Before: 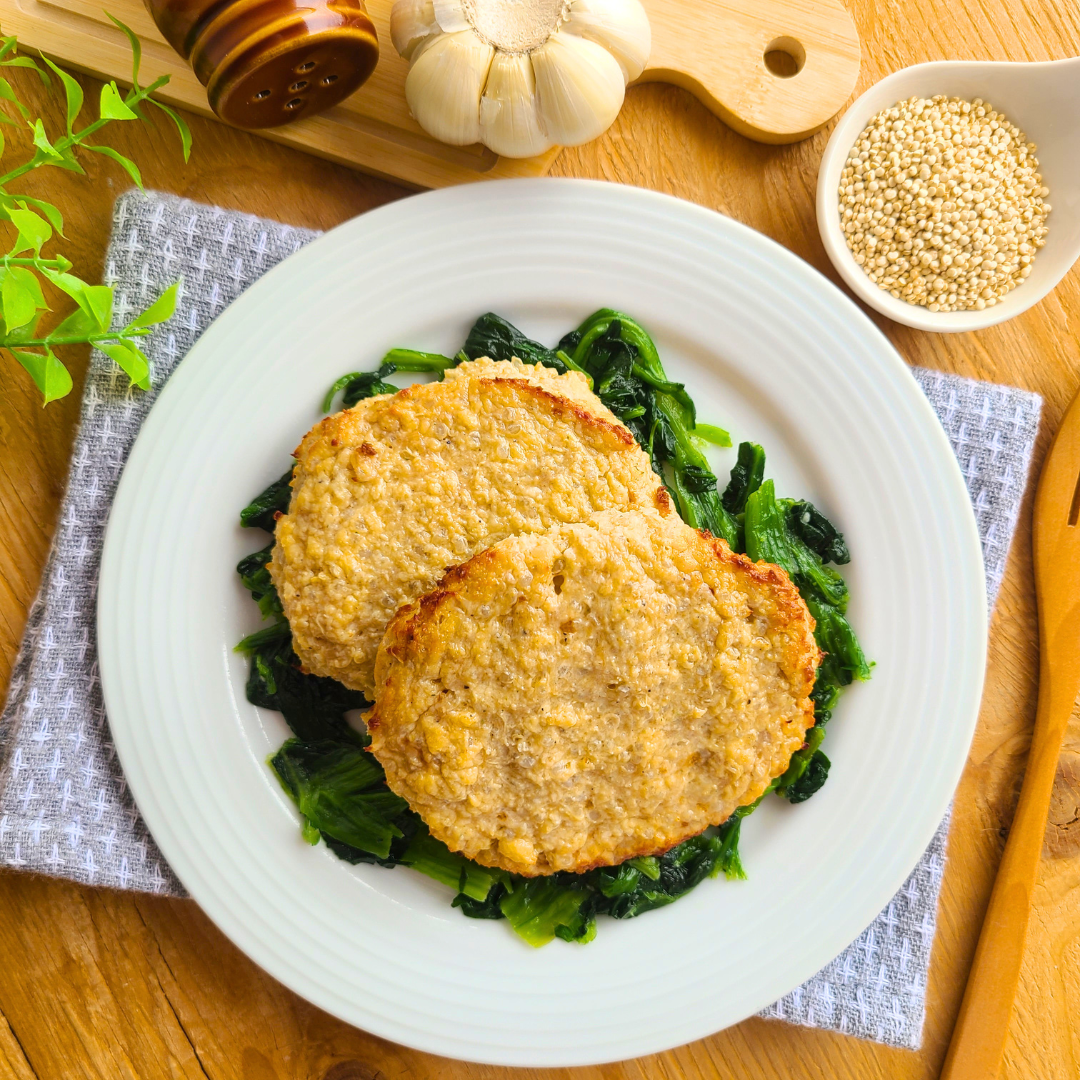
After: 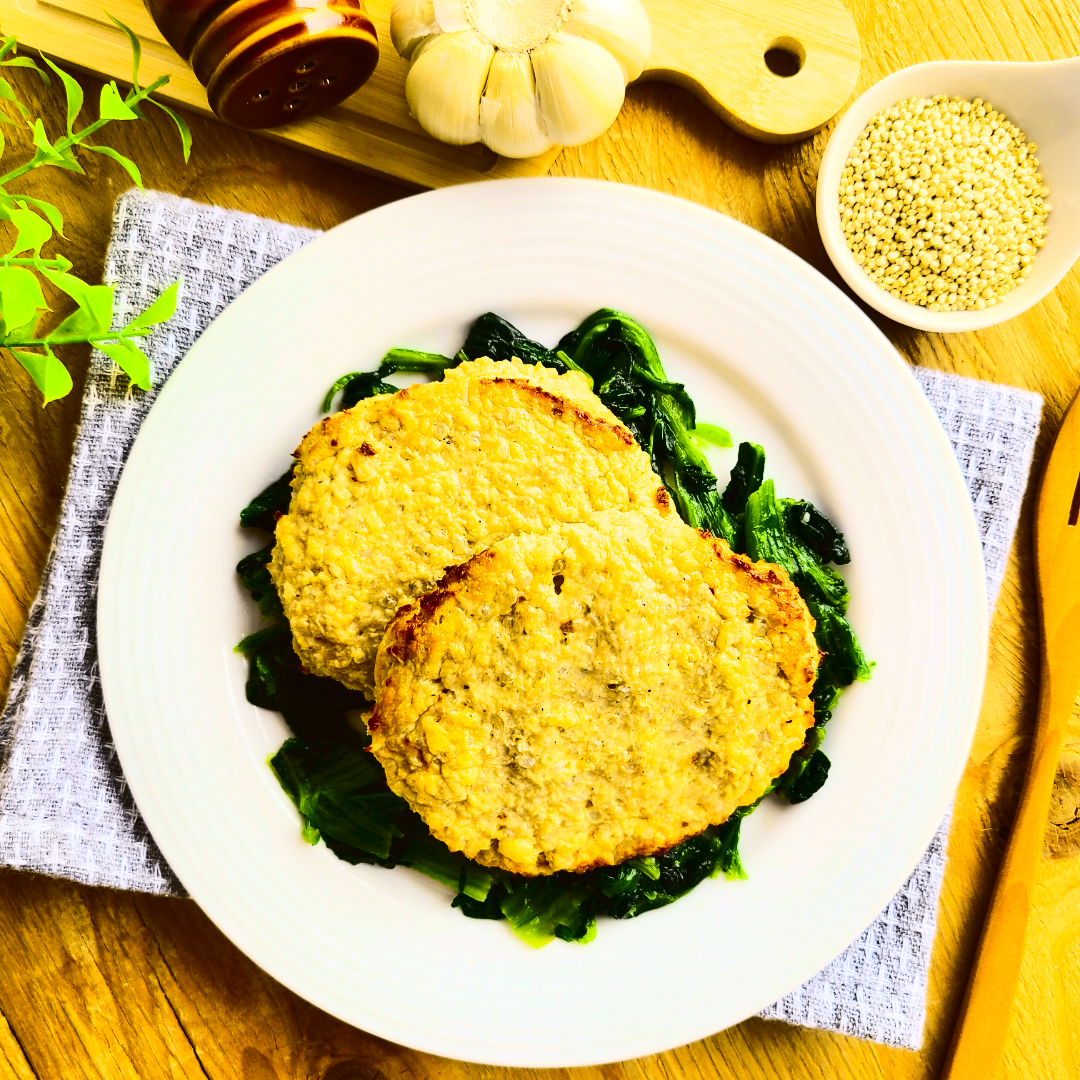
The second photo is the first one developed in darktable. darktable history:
tone curve: curves: ch0 [(0.003, 0.023) (0.071, 0.052) (0.236, 0.197) (0.466, 0.557) (0.631, 0.764) (0.806, 0.906) (1, 1)]; ch1 [(0, 0) (0.262, 0.227) (0.417, 0.386) (0.469, 0.467) (0.502, 0.51) (0.528, 0.521) (0.573, 0.555) (0.605, 0.621) (0.644, 0.671) (0.686, 0.728) (0.994, 0.987)]; ch2 [(0, 0) (0.262, 0.188) (0.385, 0.353) (0.427, 0.424) (0.495, 0.502) (0.531, 0.555) (0.583, 0.632) (0.644, 0.748) (1, 1)], color space Lab, independent channels, preserve colors none
contrast brightness saturation: contrast 0.28
shadows and highlights: highlights color adjustment 0%, low approximation 0.01, soften with gaussian
